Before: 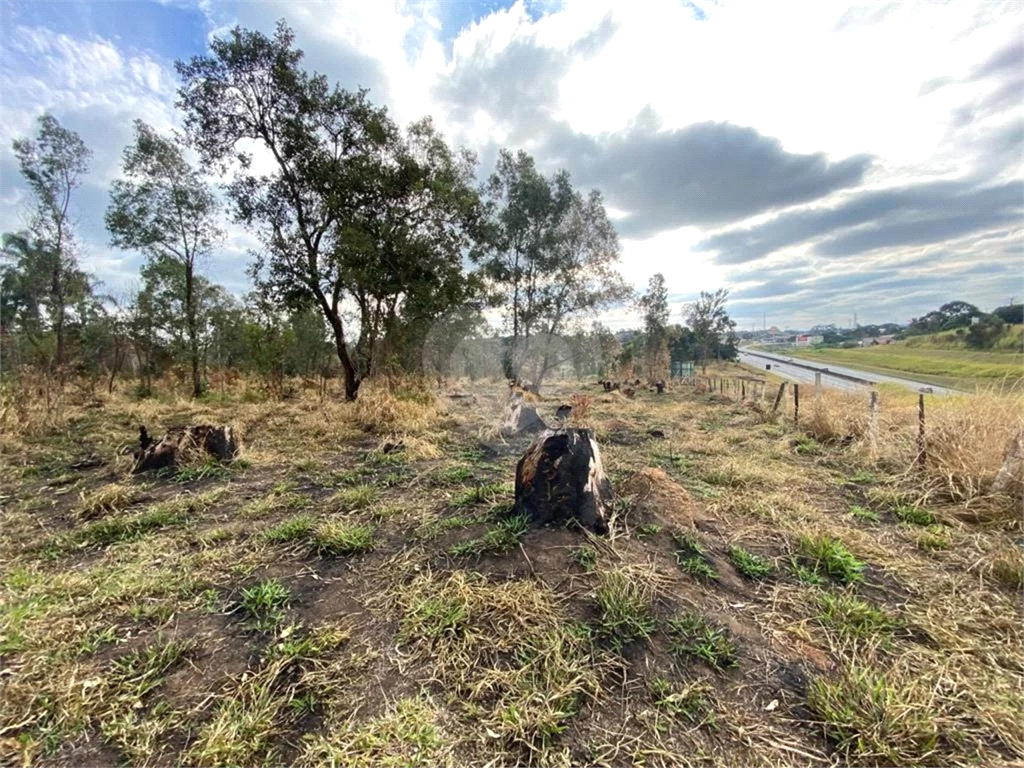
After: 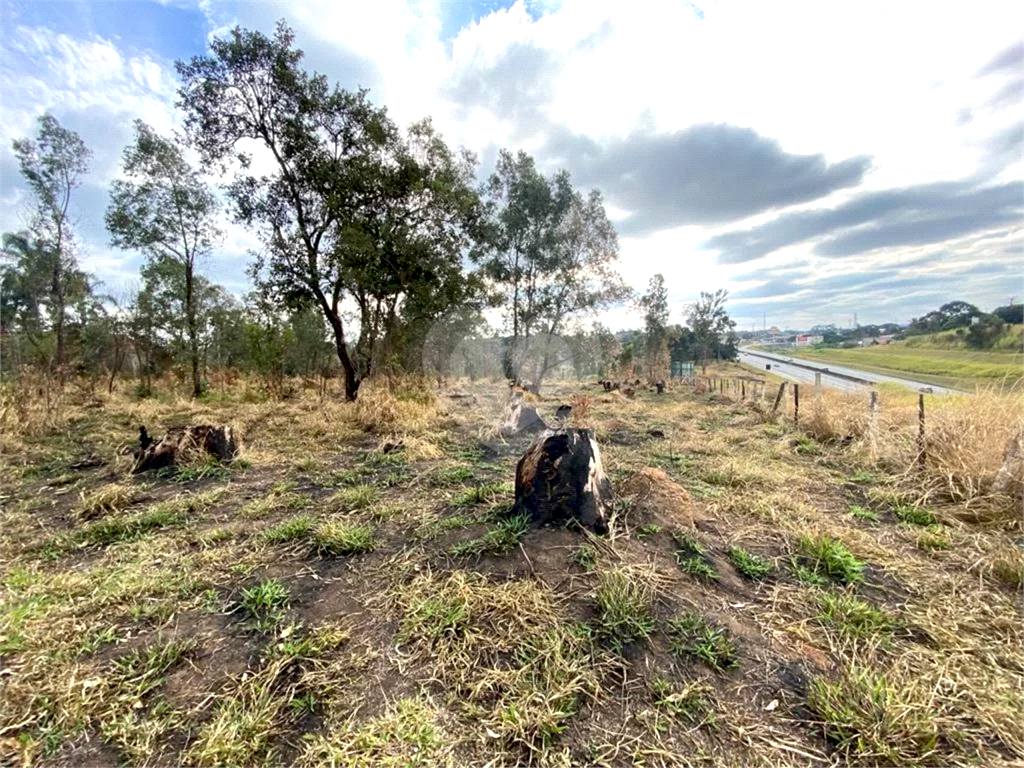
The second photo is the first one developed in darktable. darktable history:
exposure: black level correction 0.005, exposure 0.282 EV, compensate highlight preservation false
